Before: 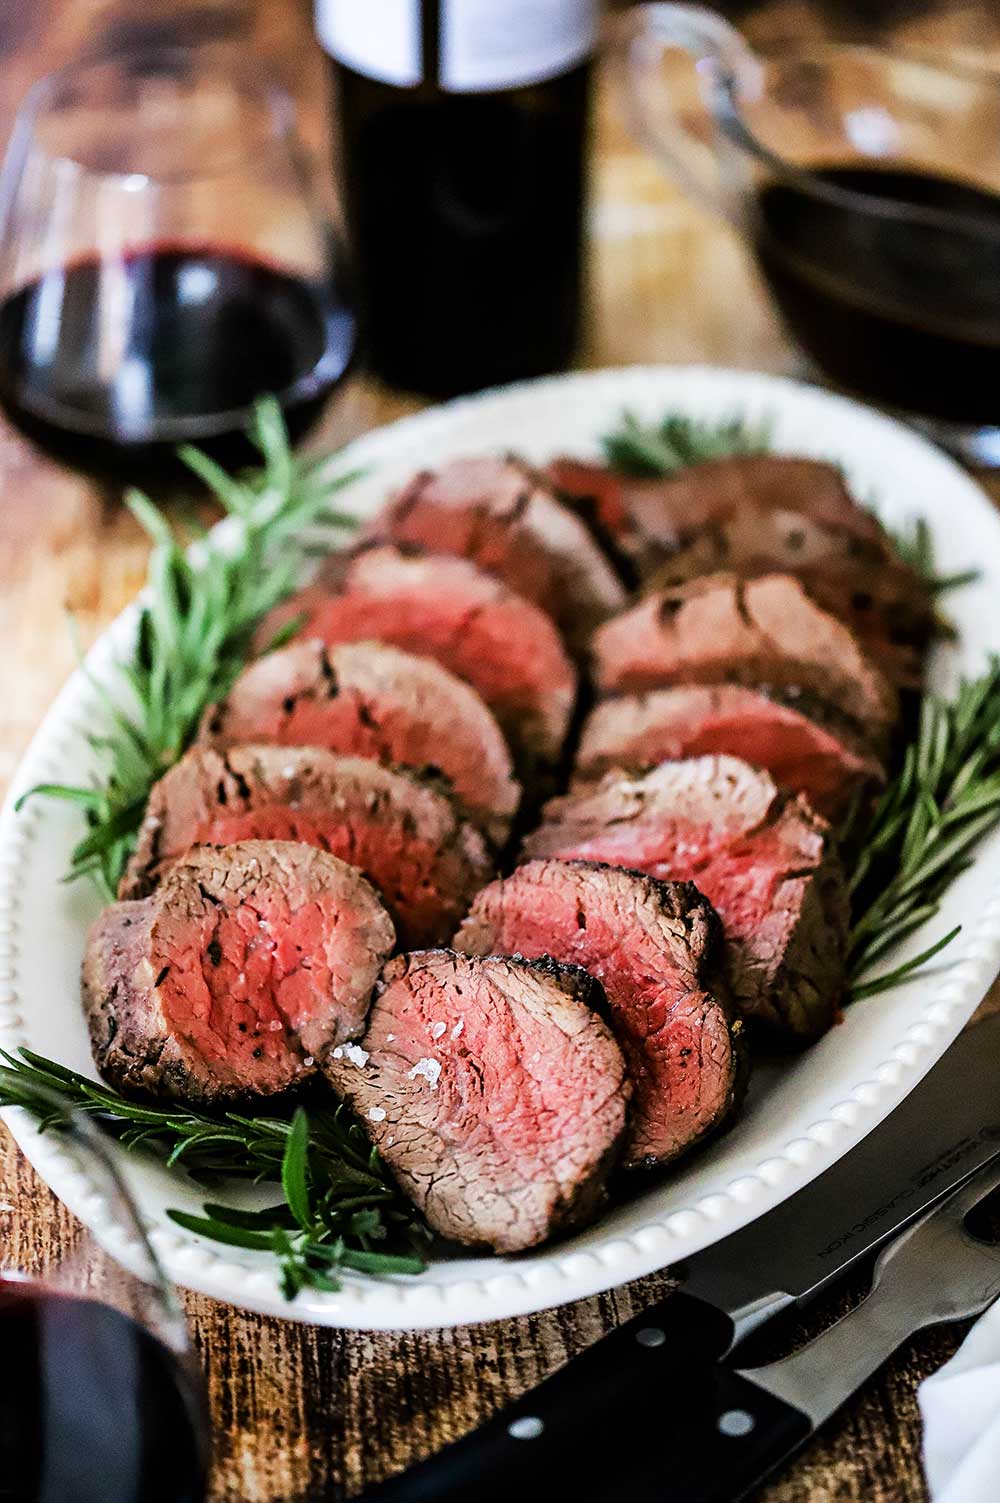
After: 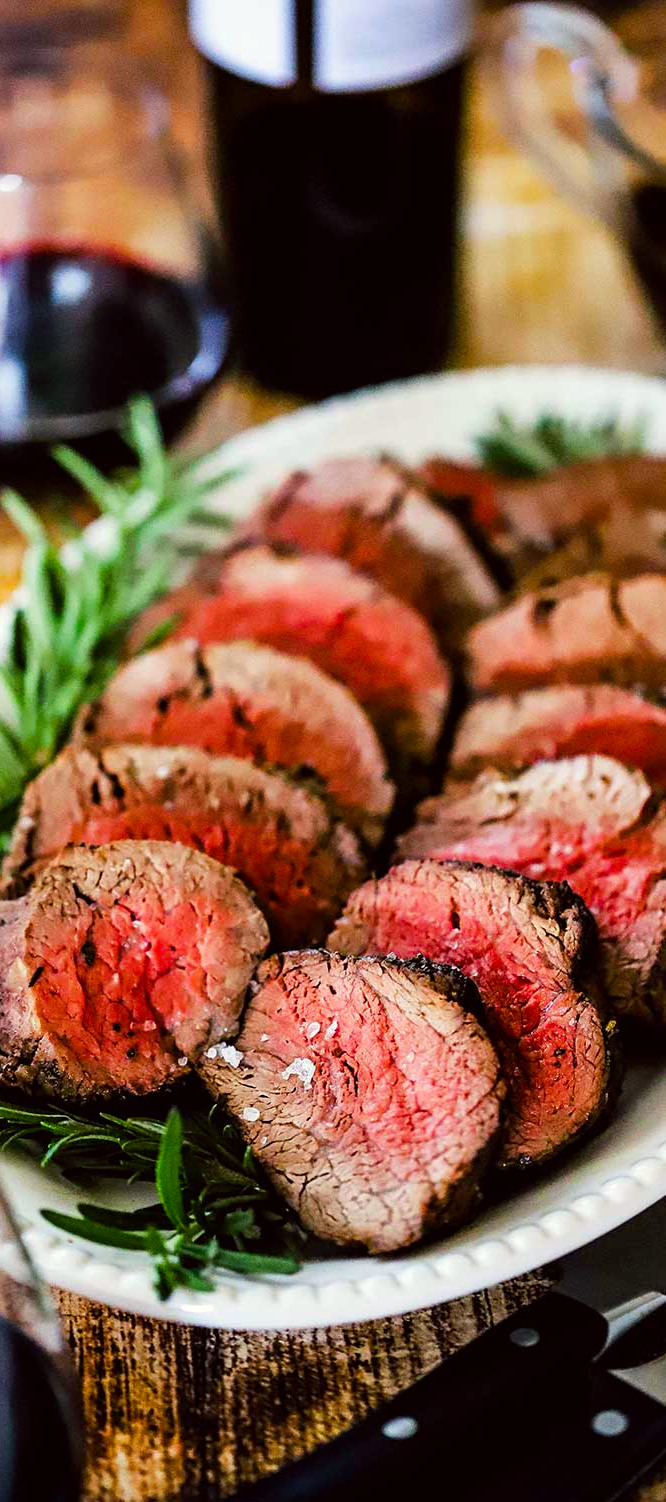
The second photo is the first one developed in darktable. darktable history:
color correction: highlights a* -0.98, highlights b* 4.51, shadows a* 3.51
crop and rotate: left 12.609%, right 20.784%
color balance rgb: perceptual saturation grading › global saturation 31.273%, global vibrance 10.944%
